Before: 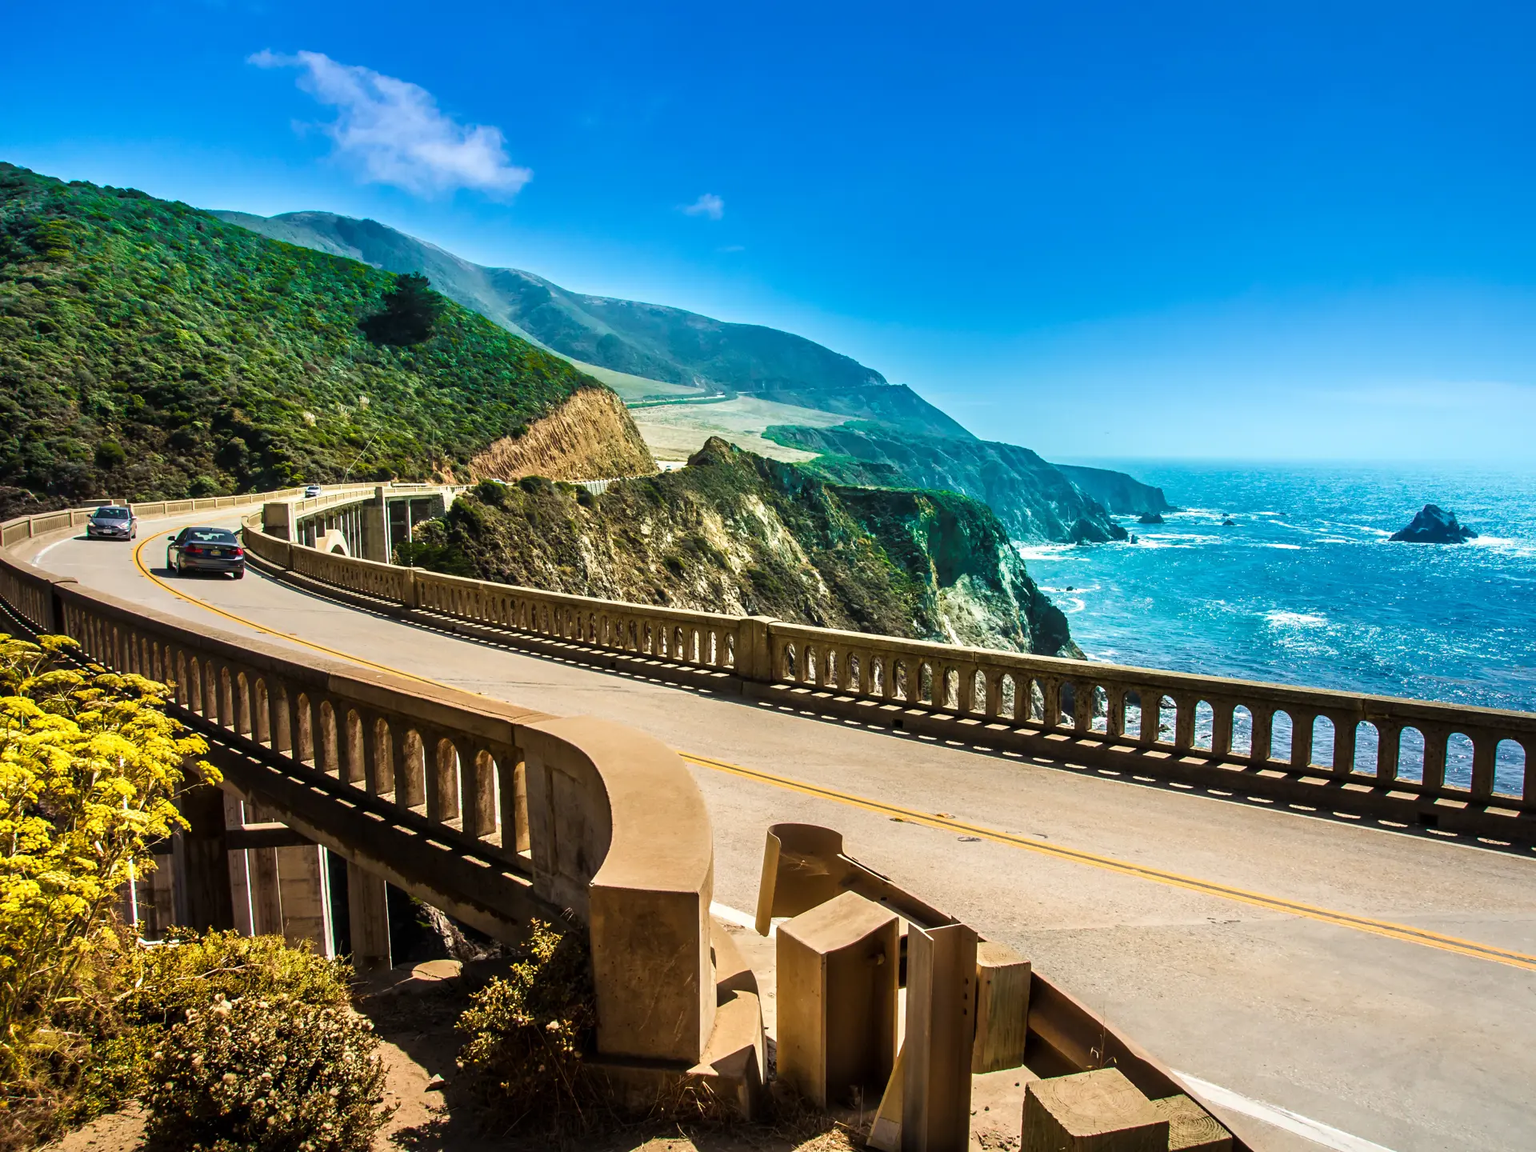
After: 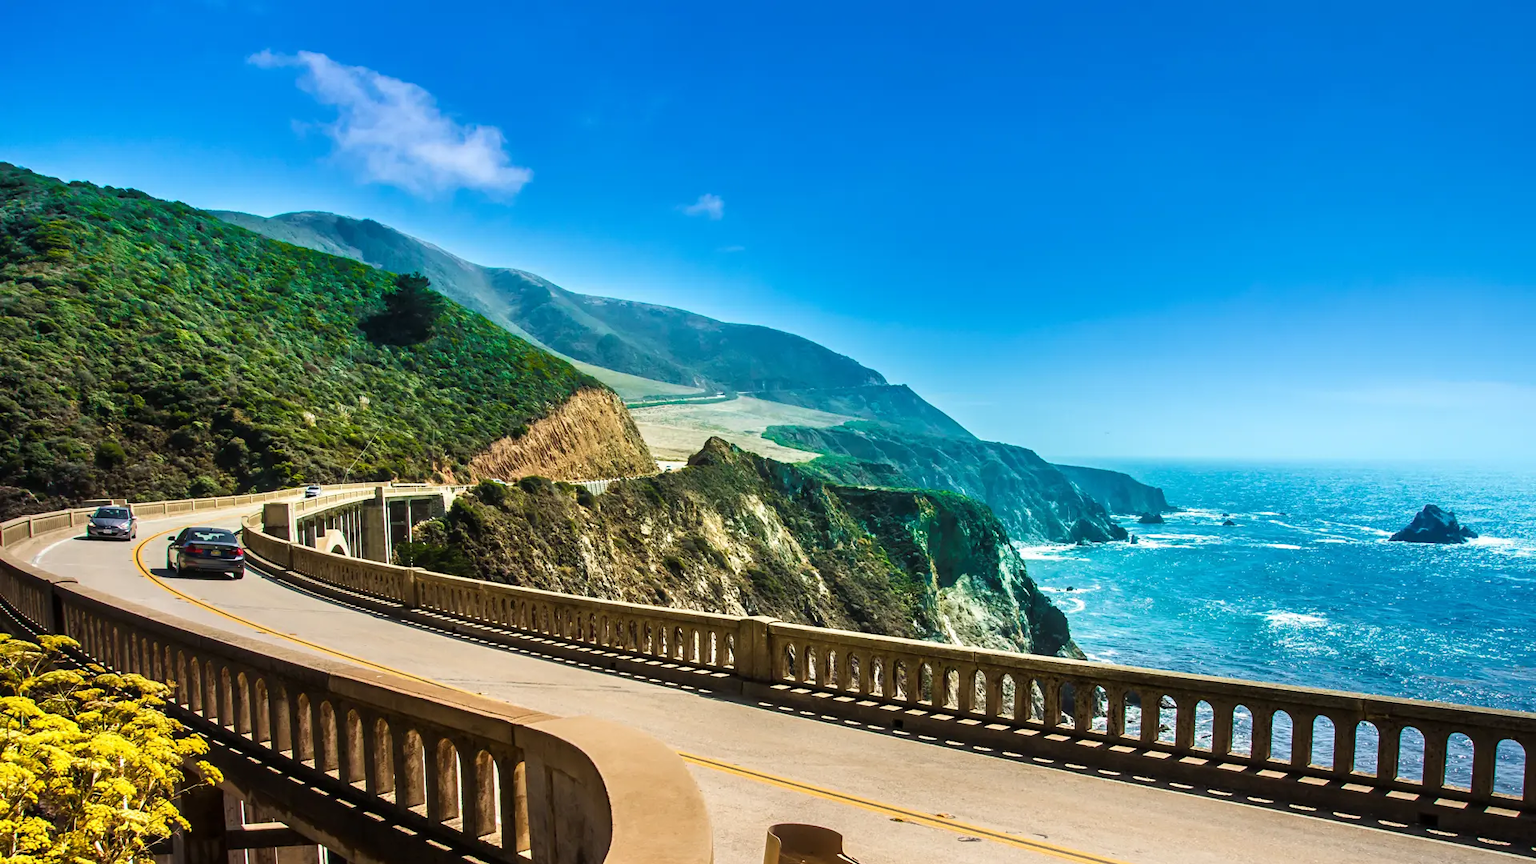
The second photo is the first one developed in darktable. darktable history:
crop: bottom 24.978%
